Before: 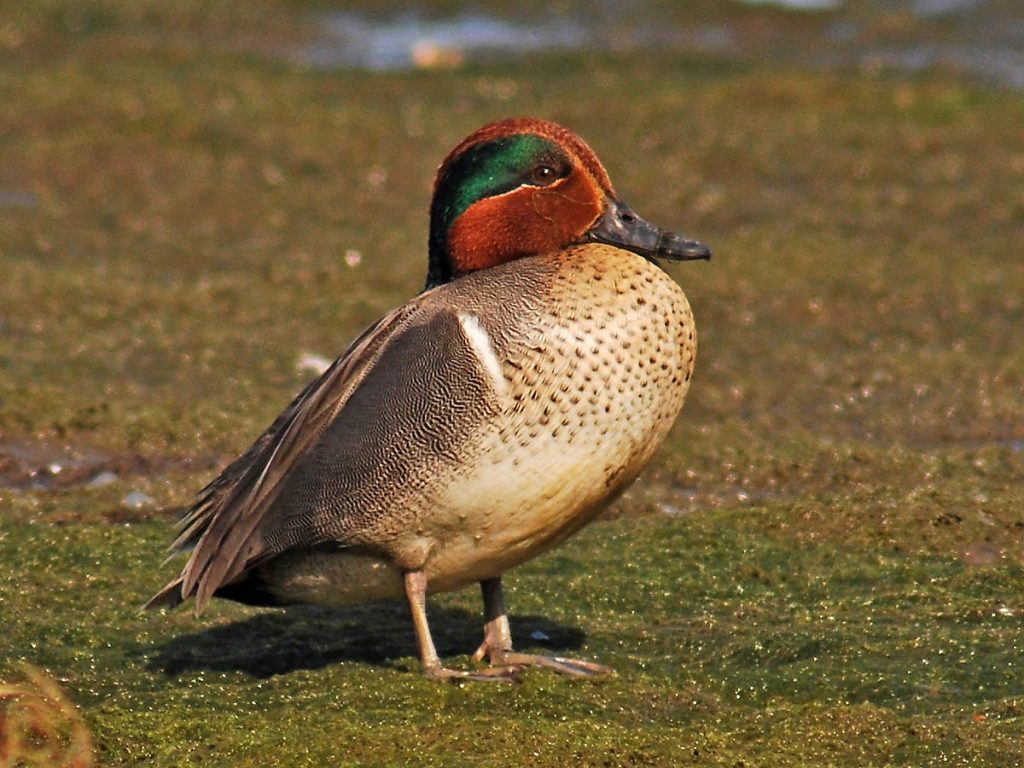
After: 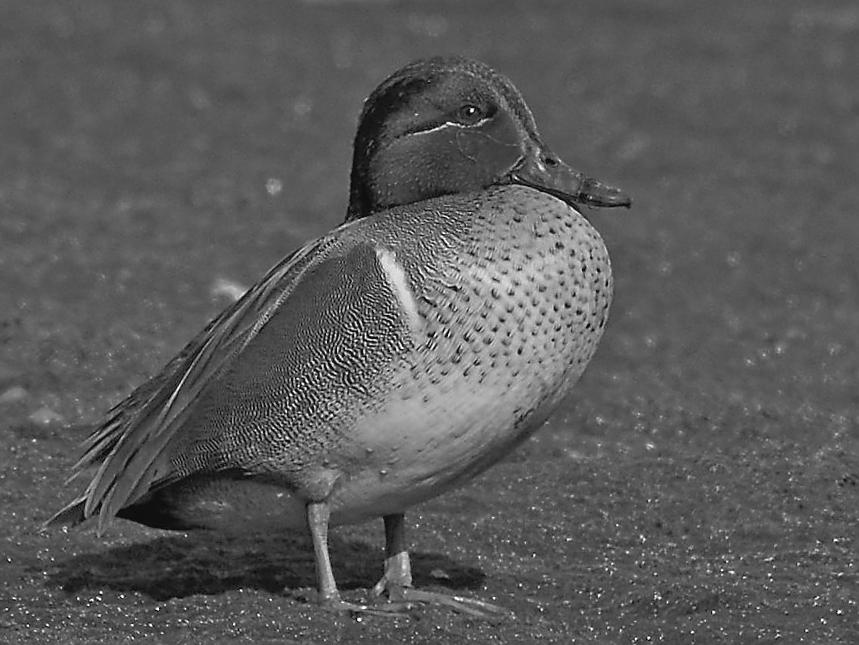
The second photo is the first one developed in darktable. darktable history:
sharpen: radius 1.351, amount 1.245, threshold 0.724
color calibration: output gray [0.18, 0.41, 0.41, 0], x 0.37, y 0.382, temperature 4303.14 K
tone curve: curves: ch0 [(0, 0.042) (0.129, 0.18) (0.501, 0.497) (1, 1)], color space Lab, independent channels, preserve colors none
crop and rotate: angle -3.15°, left 5.419%, top 5.215%, right 4.664%, bottom 4.666%
tone equalizer: -8 EV 0.284 EV, -7 EV 0.428 EV, -6 EV 0.433 EV, -5 EV 0.258 EV, -3 EV -0.249 EV, -2 EV -0.434 EV, -1 EV -0.41 EV, +0 EV -0.23 EV, edges refinement/feathering 500, mask exposure compensation -1.57 EV, preserve details no
